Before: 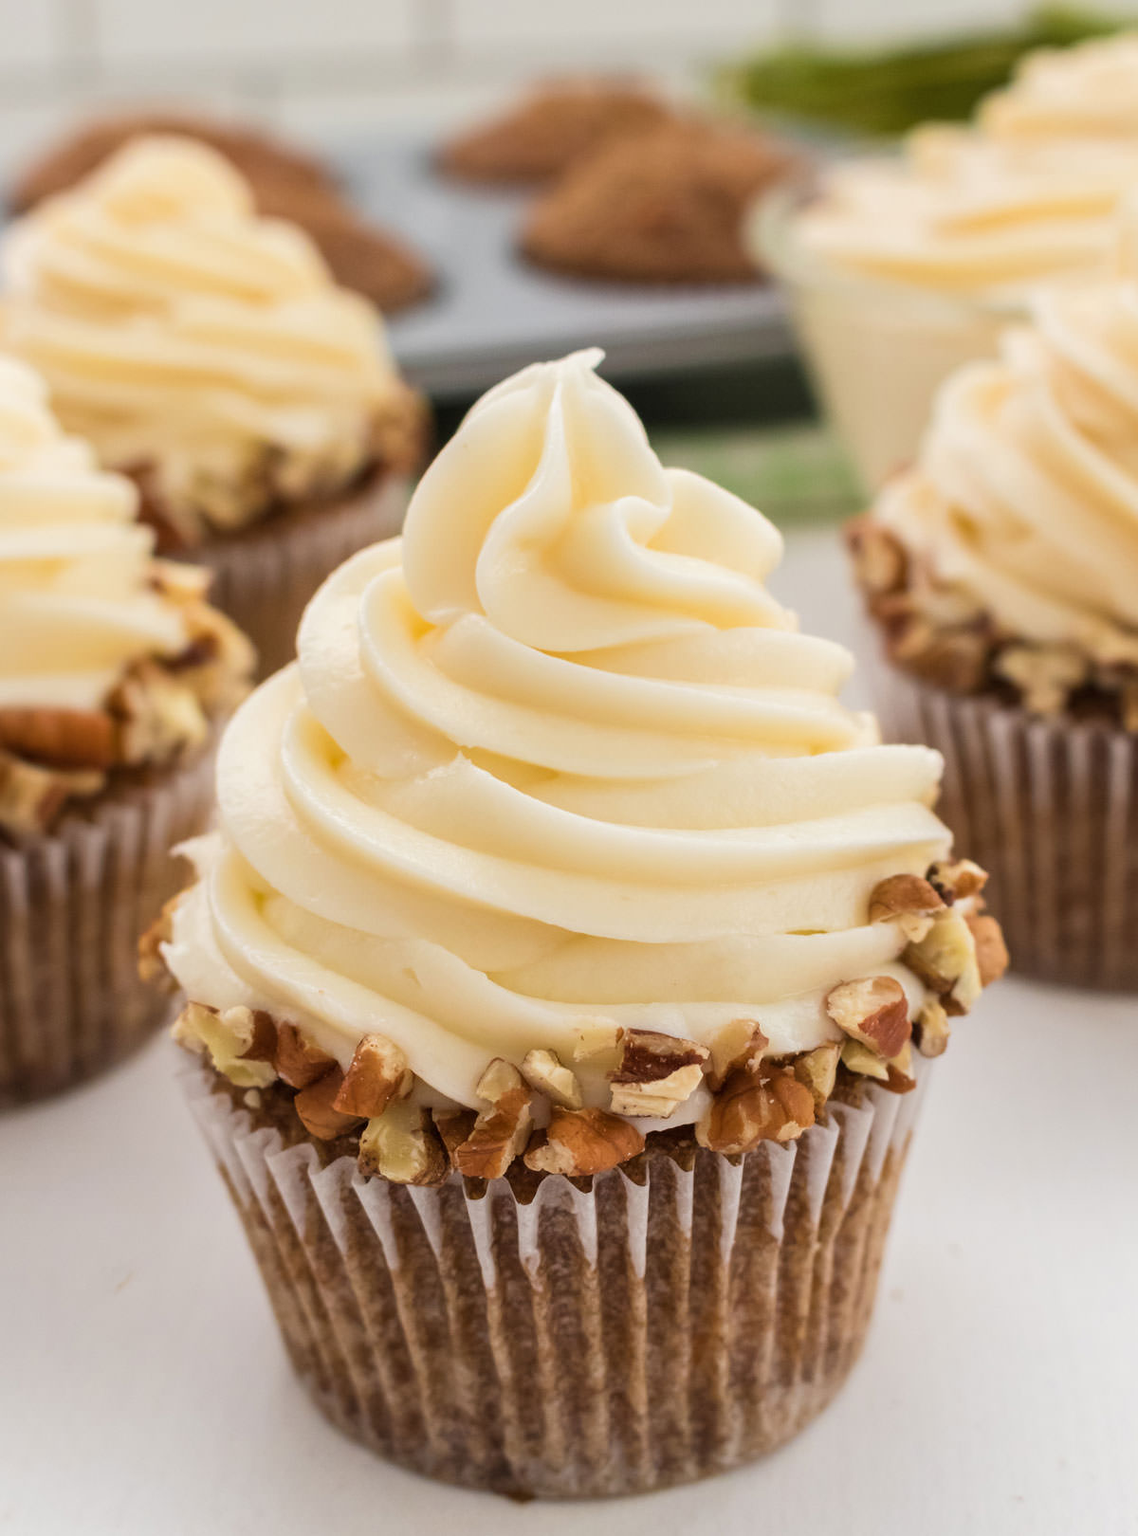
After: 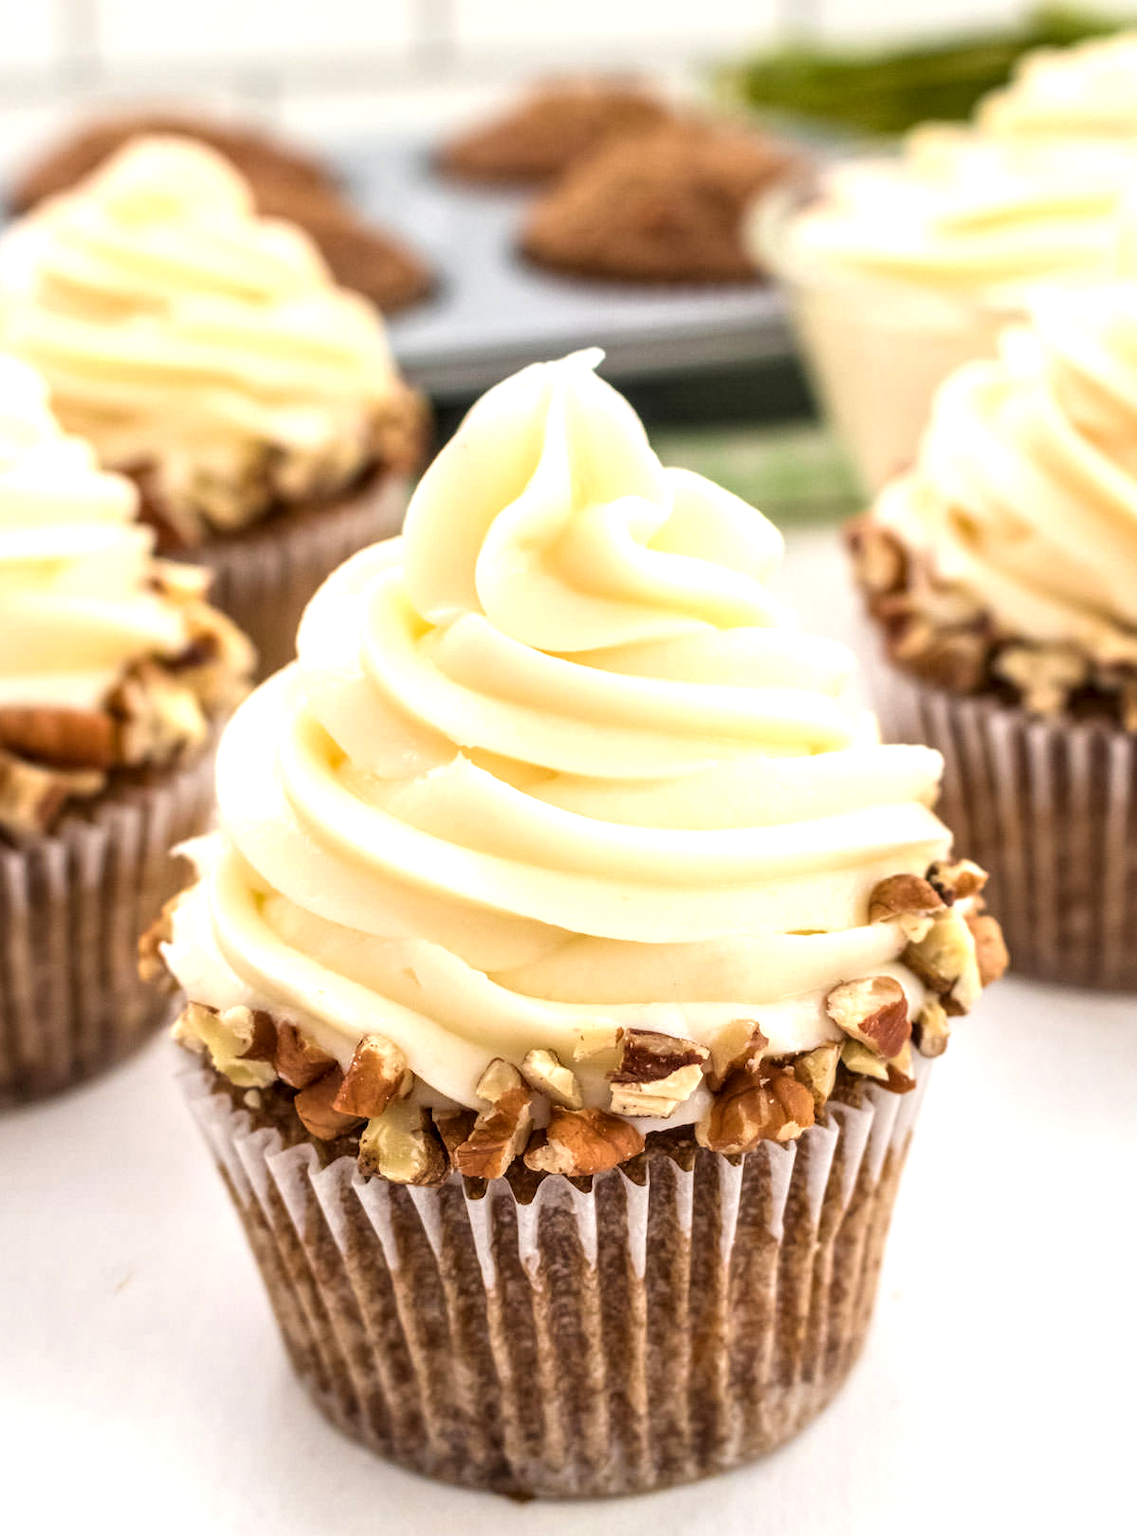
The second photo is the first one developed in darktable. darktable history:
local contrast: detail 140%
exposure: black level correction 0, exposure 0.696 EV, compensate exposure bias true, compensate highlight preservation false
